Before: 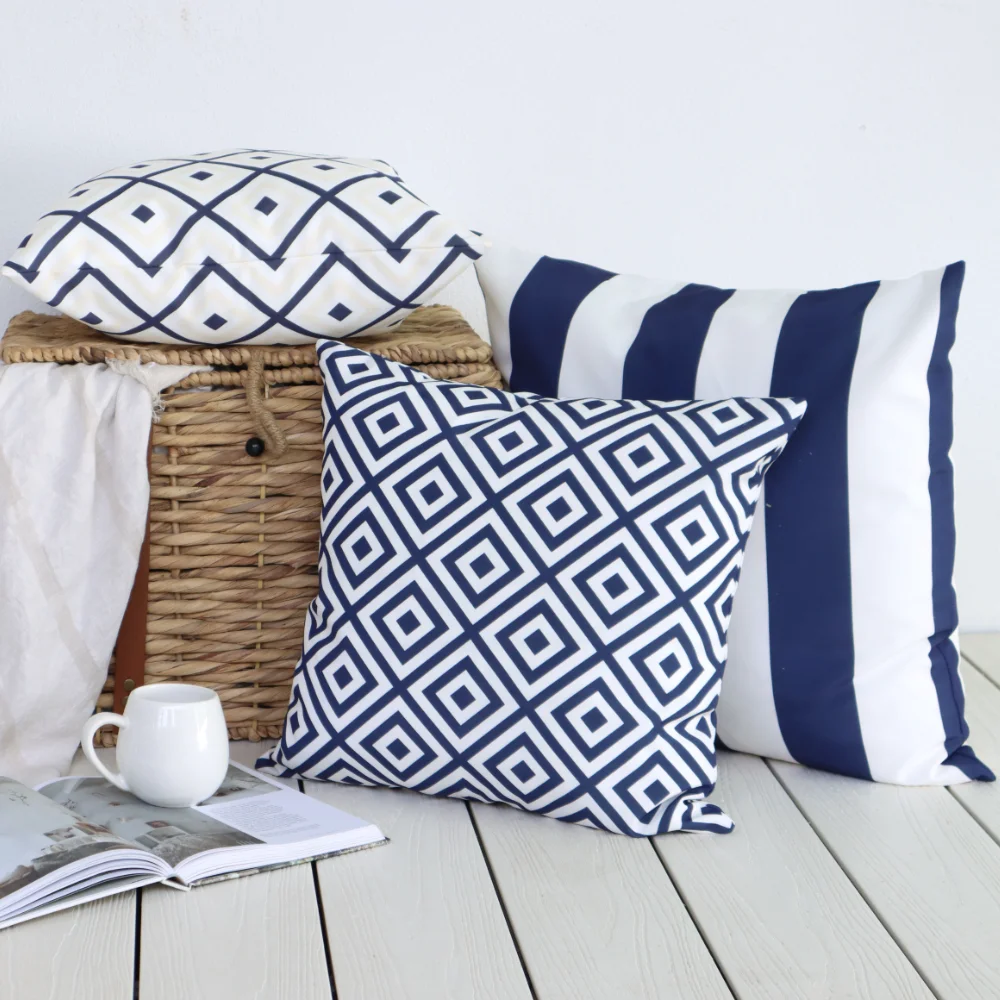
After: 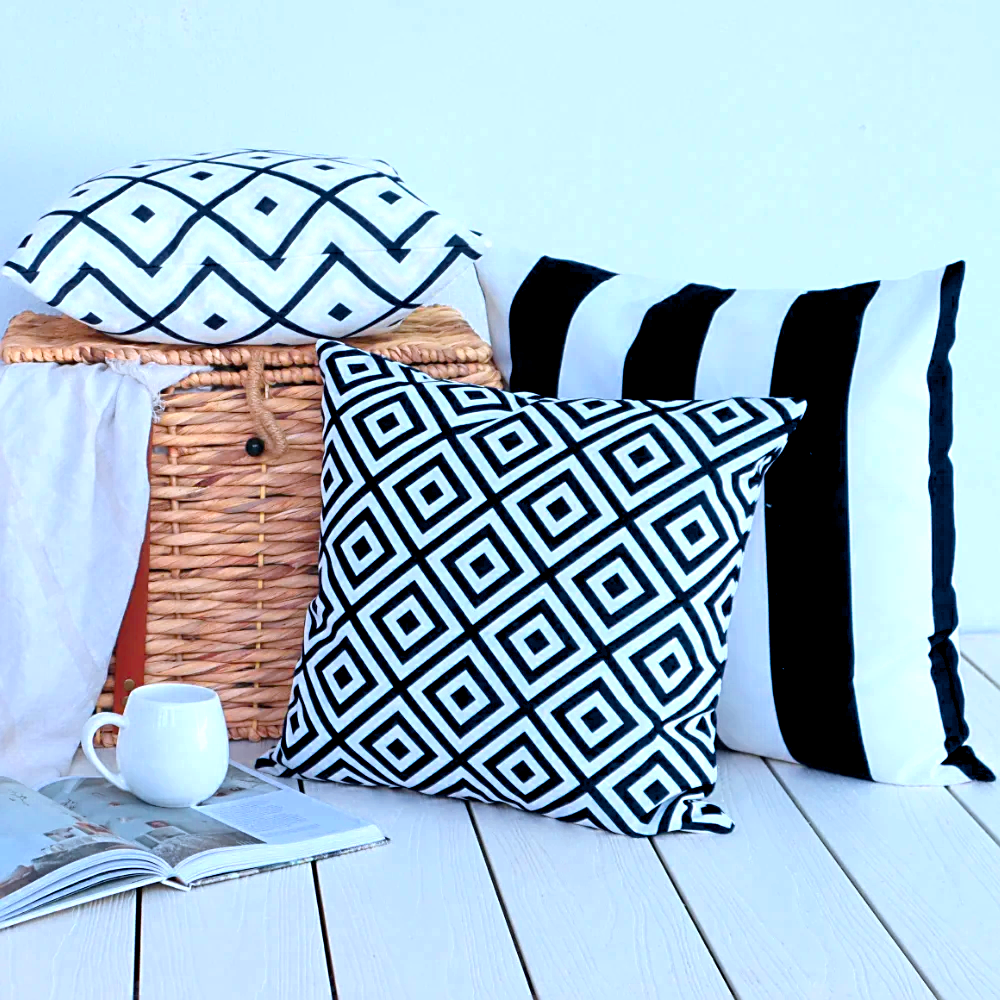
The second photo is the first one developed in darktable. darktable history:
color calibration: output R [1.422, -0.35, -0.252, 0], output G [-0.238, 1.259, -0.084, 0], output B [-0.081, -0.196, 1.58, 0], output brightness [0.49, 0.671, -0.57, 0], illuminant same as pipeline (D50), adaptation none (bypass), saturation algorithm version 1 (2020)
sharpen: on, module defaults
